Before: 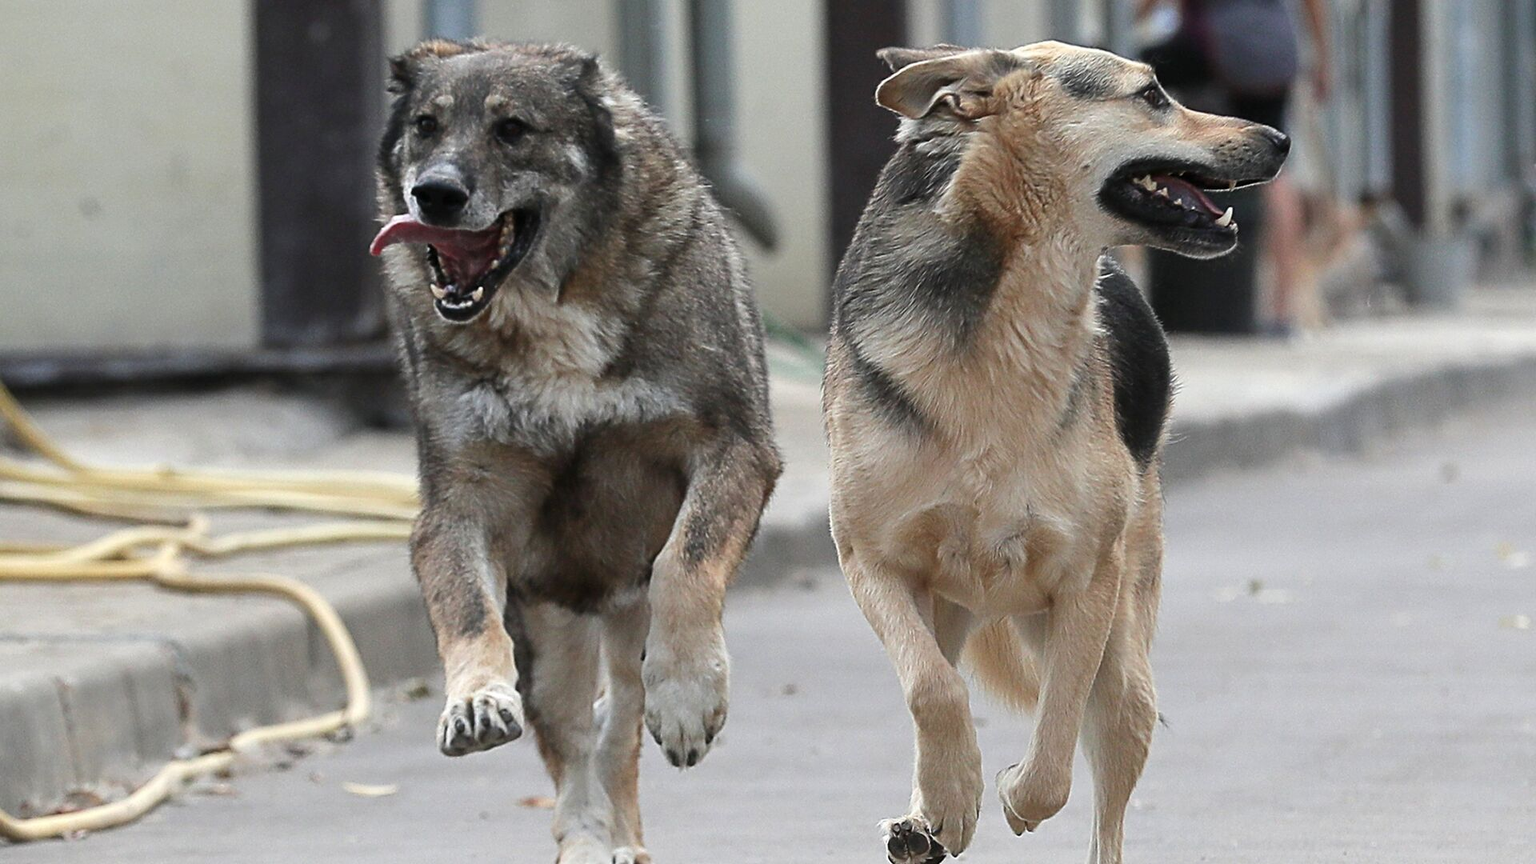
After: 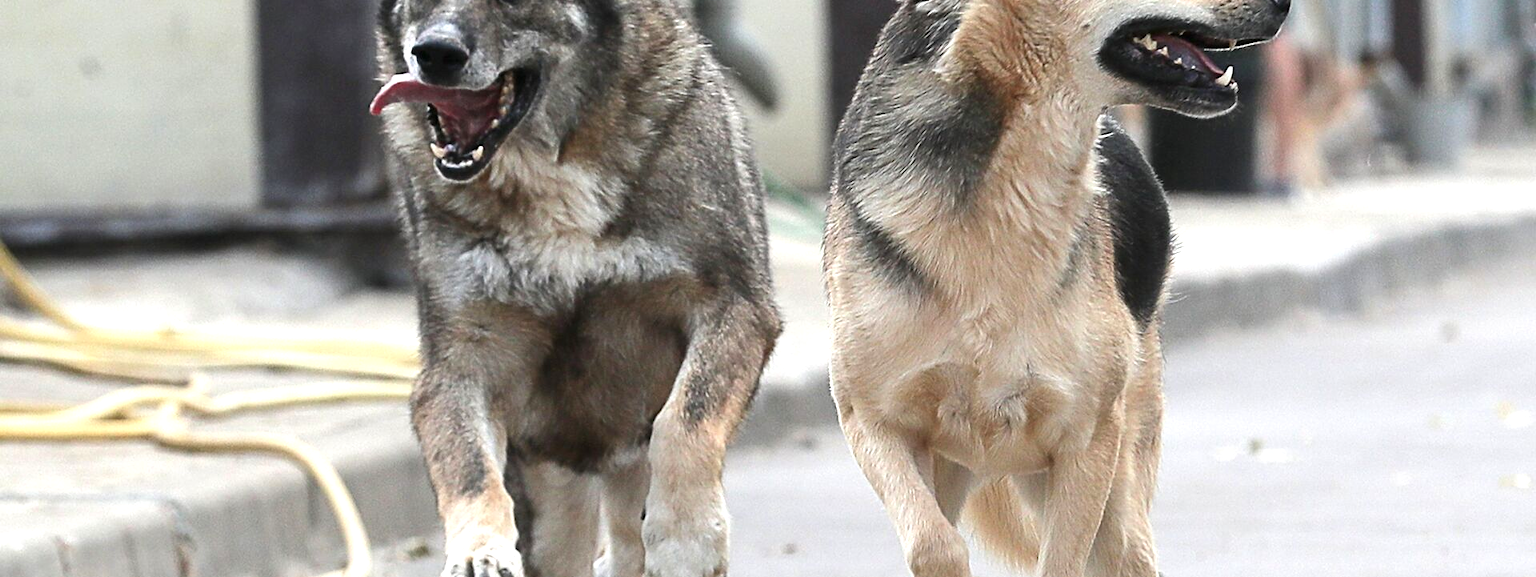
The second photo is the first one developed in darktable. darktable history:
contrast brightness saturation: contrast 0.075
exposure: black level correction 0, exposure 0.702 EV, compensate exposure bias true, compensate highlight preservation false
crop: top 16.347%, bottom 16.768%
